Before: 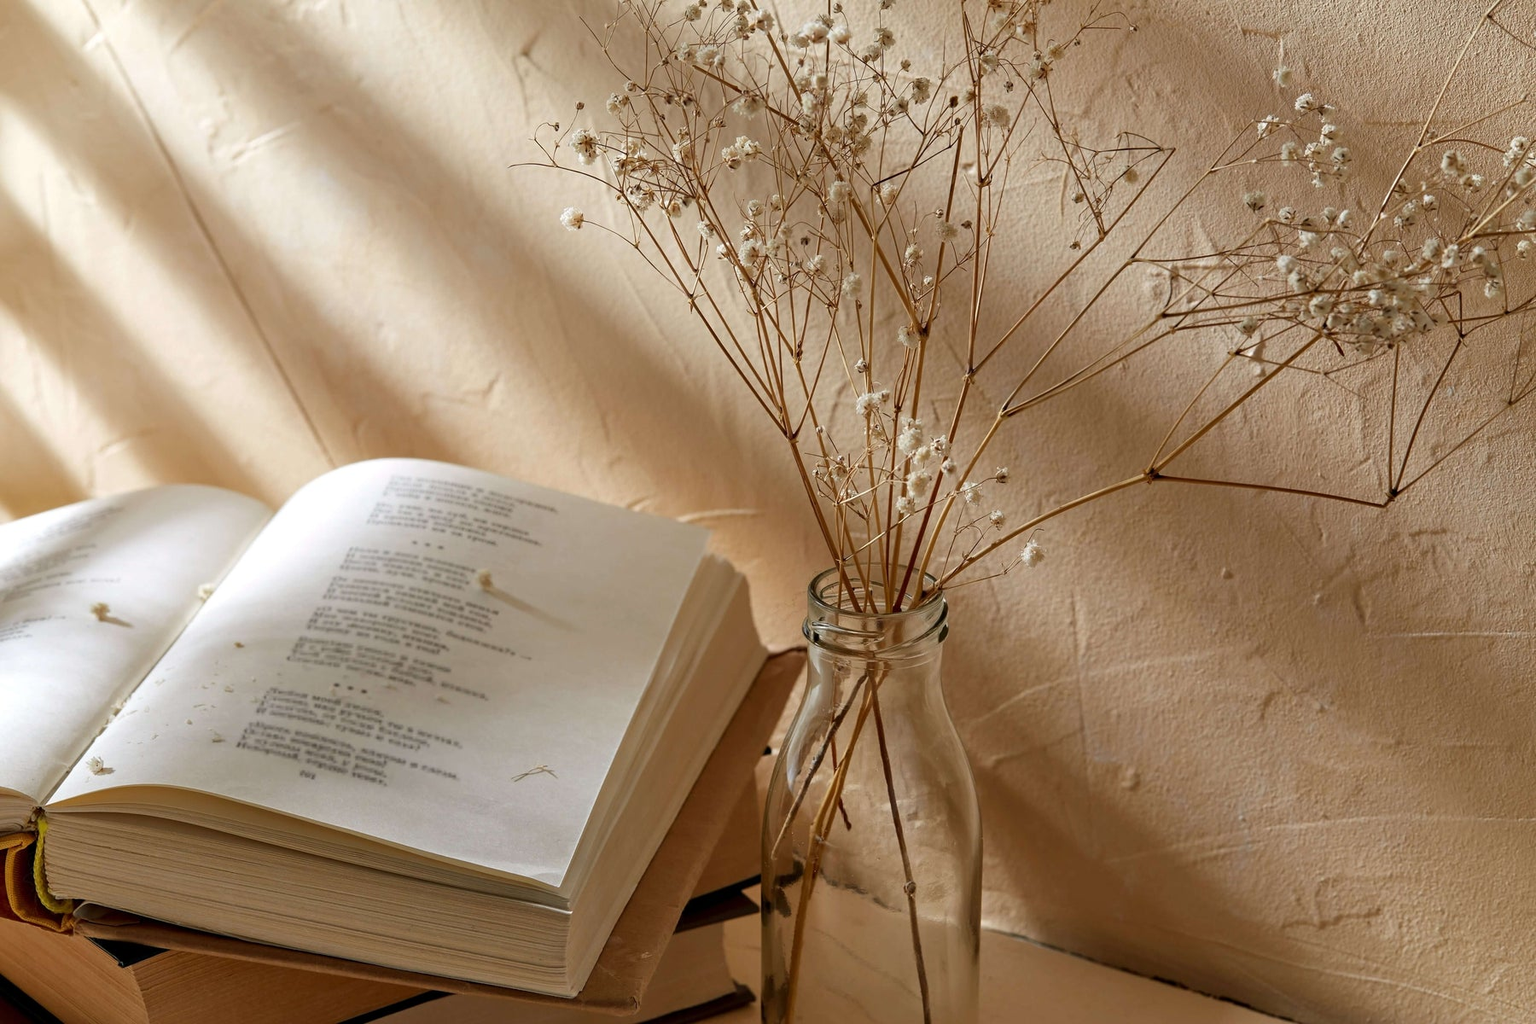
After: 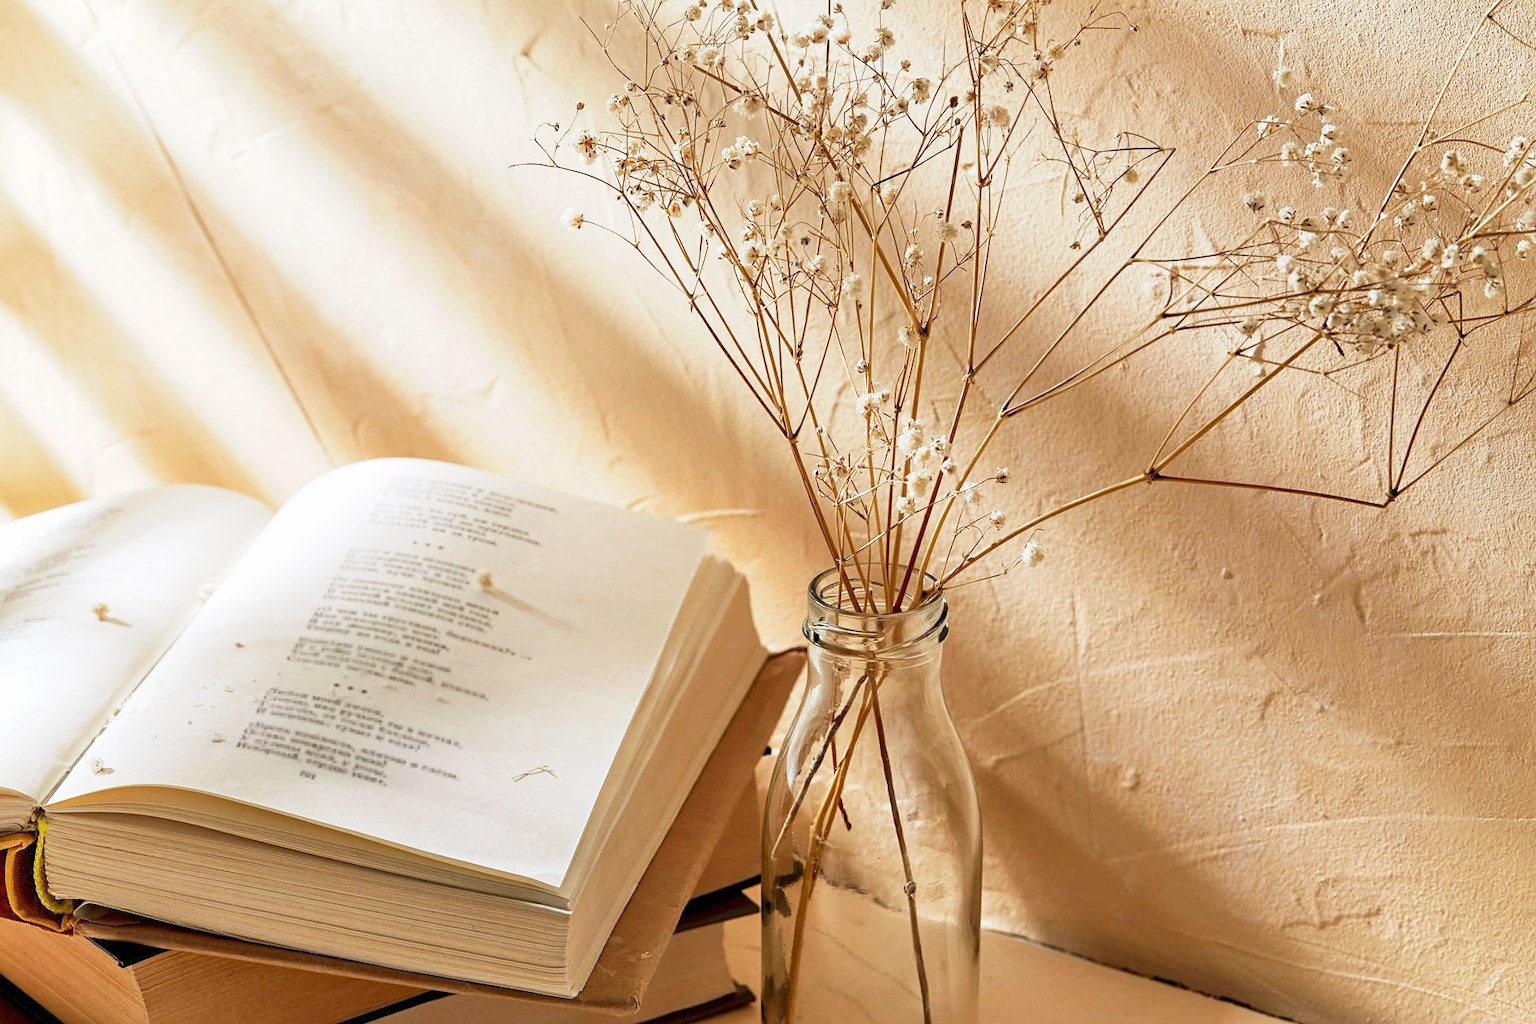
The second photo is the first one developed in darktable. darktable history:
base curve: curves: ch0 [(0, 0) (0.088, 0.125) (0.176, 0.251) (0.354, 0.501) (0.613, 0.749) (1, 0.877)], preserve colors none
sharpen: amount 0.212
exposure: exposure 0.601 EV, compensate exposure bias true, compensate highlight preservation false
